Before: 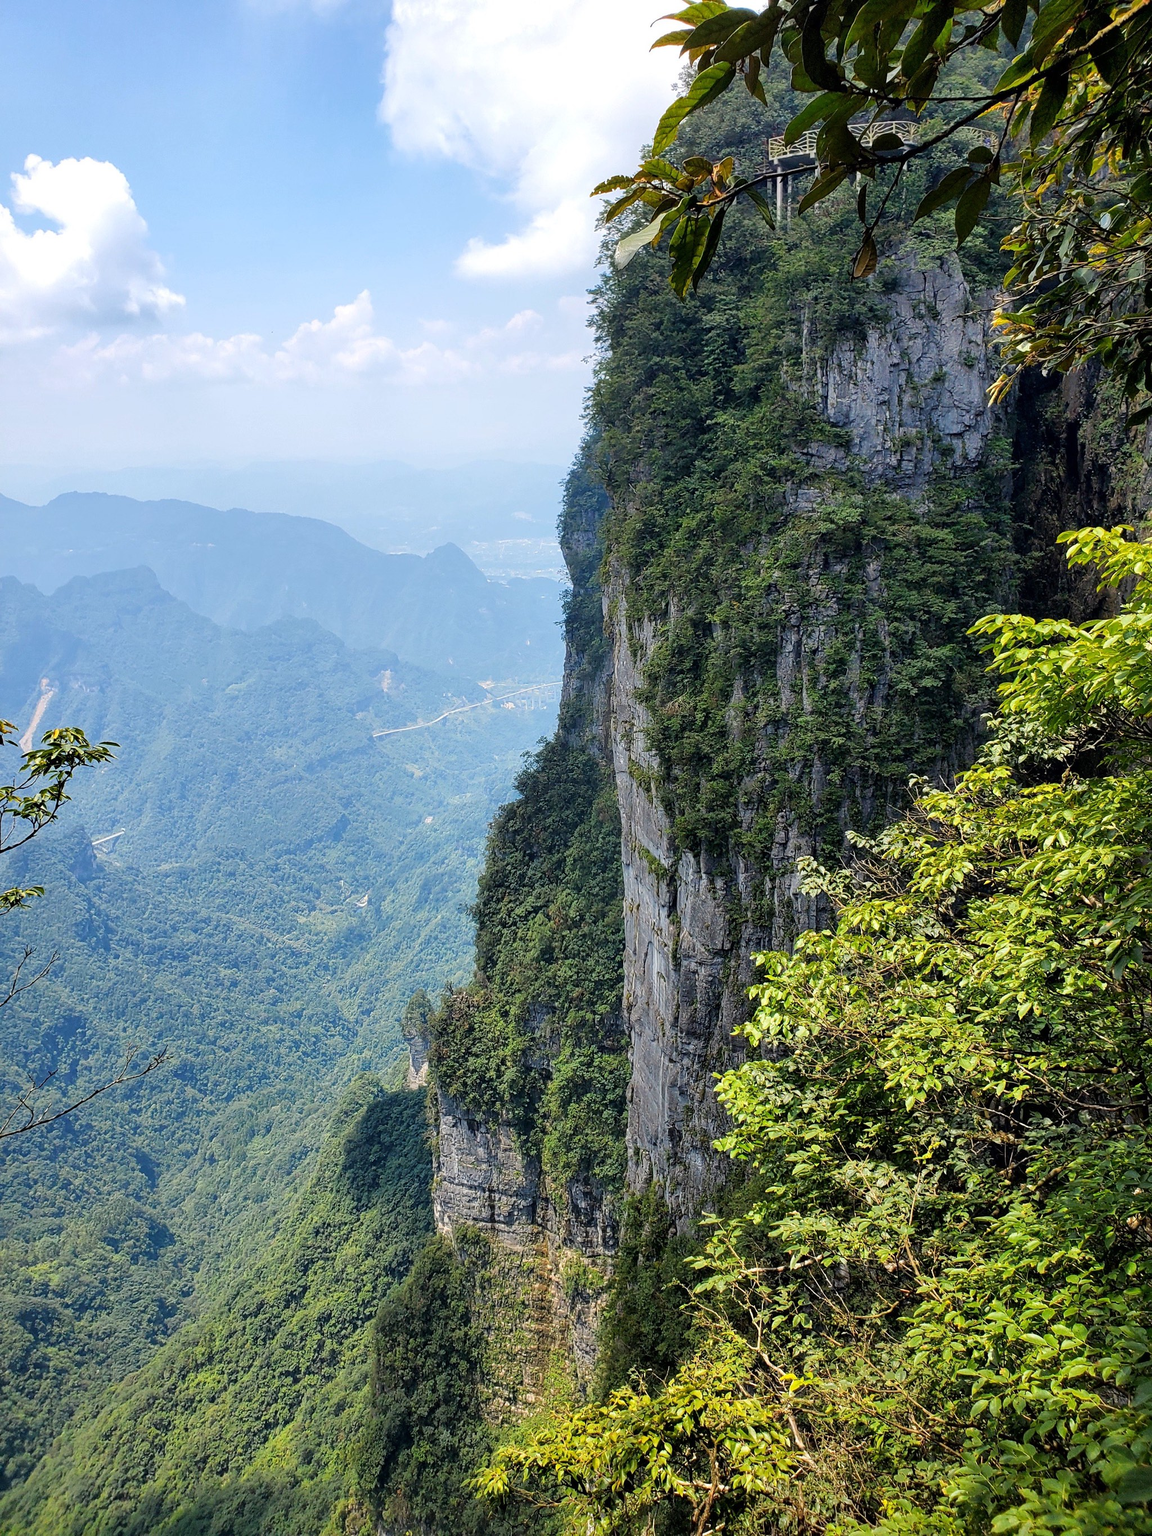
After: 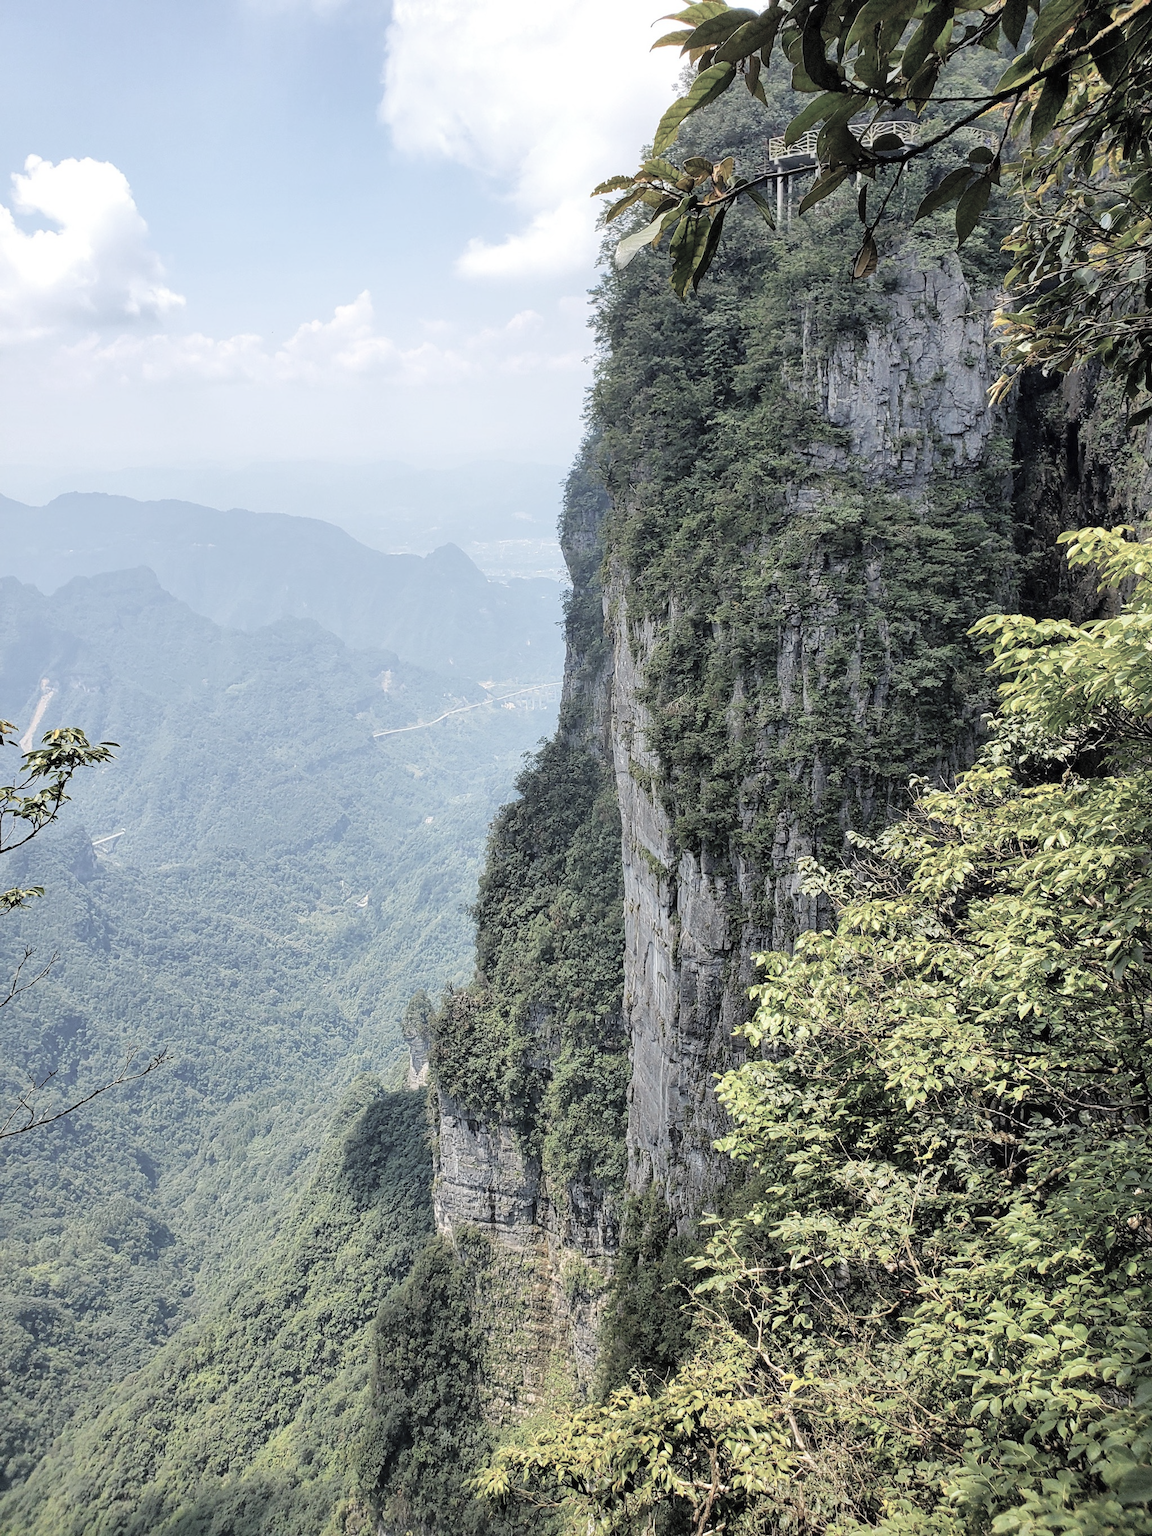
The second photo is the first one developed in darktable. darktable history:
contrast brightness saturation: brightness 0.19, saturation -0.517
